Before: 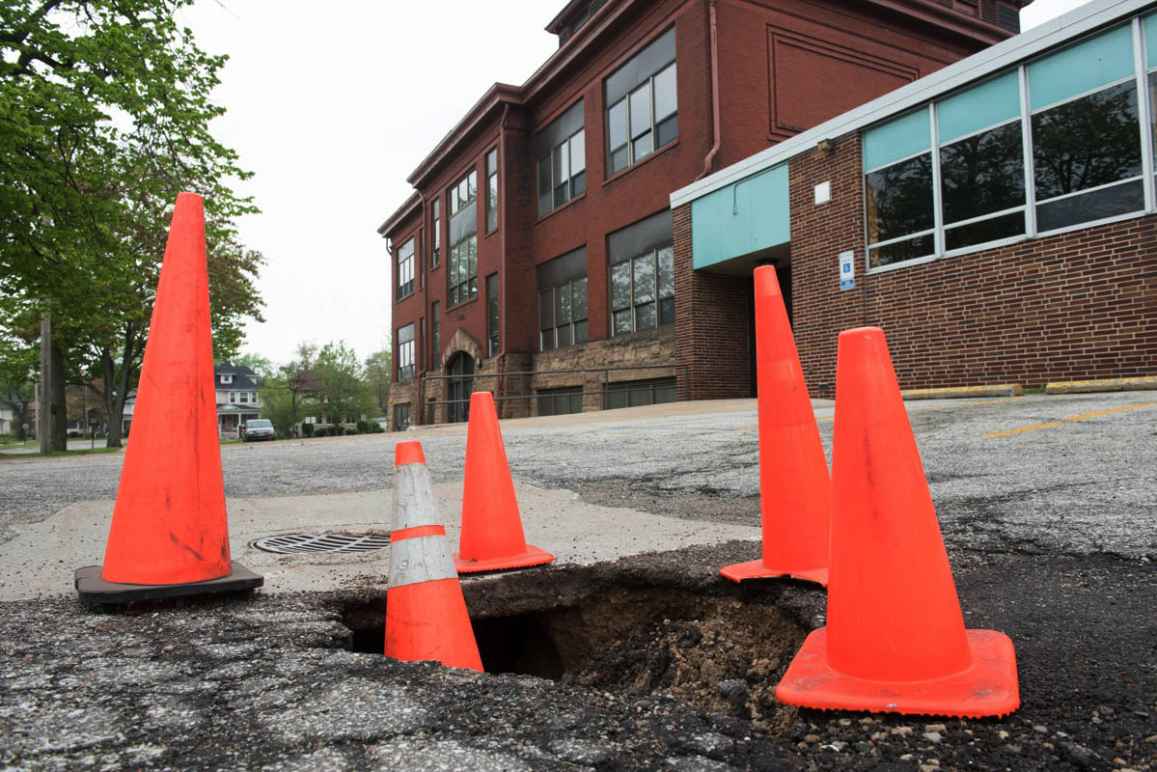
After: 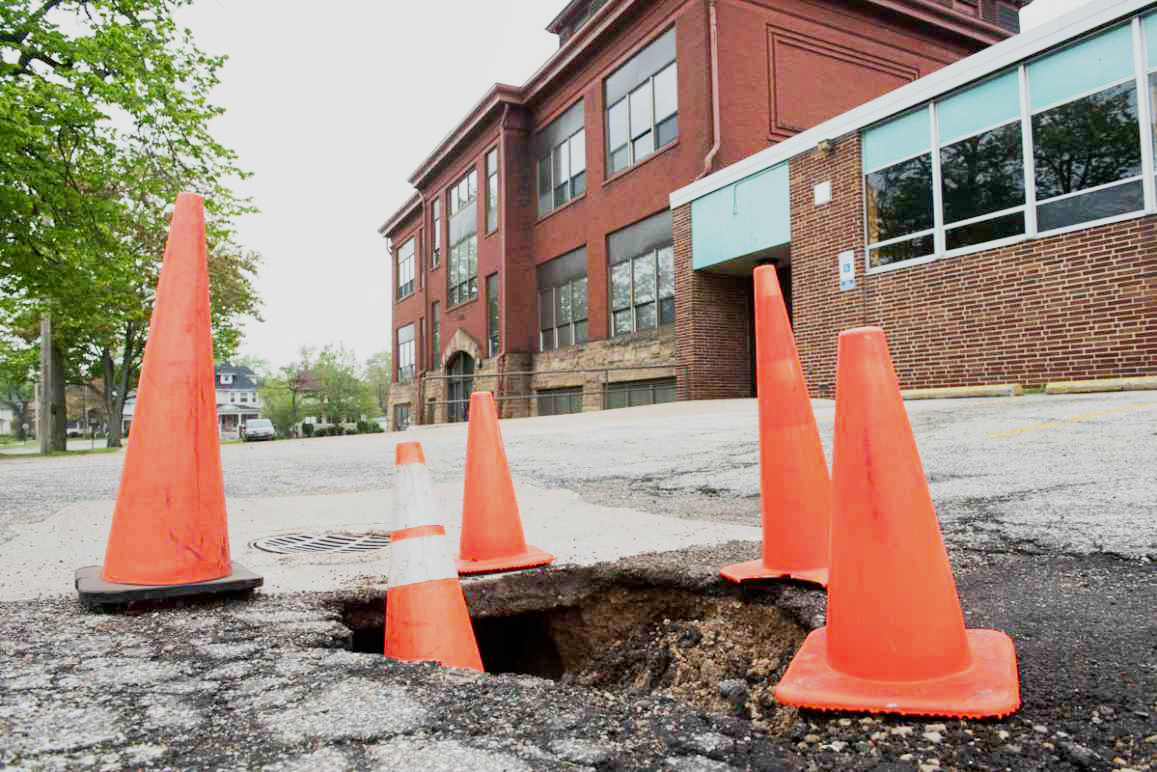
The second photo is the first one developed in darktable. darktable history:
shadows and highlights: radius 121.13, shadows 21.4, white point adjustment -9.72, highlights -14.39, soften with gaussian
base curve: curves: ch0 [(0, 0) (0.04, 0.03) (0.133, 0.232) (0.448, 0.748) (0.843, 0.968) (1, 1)]
